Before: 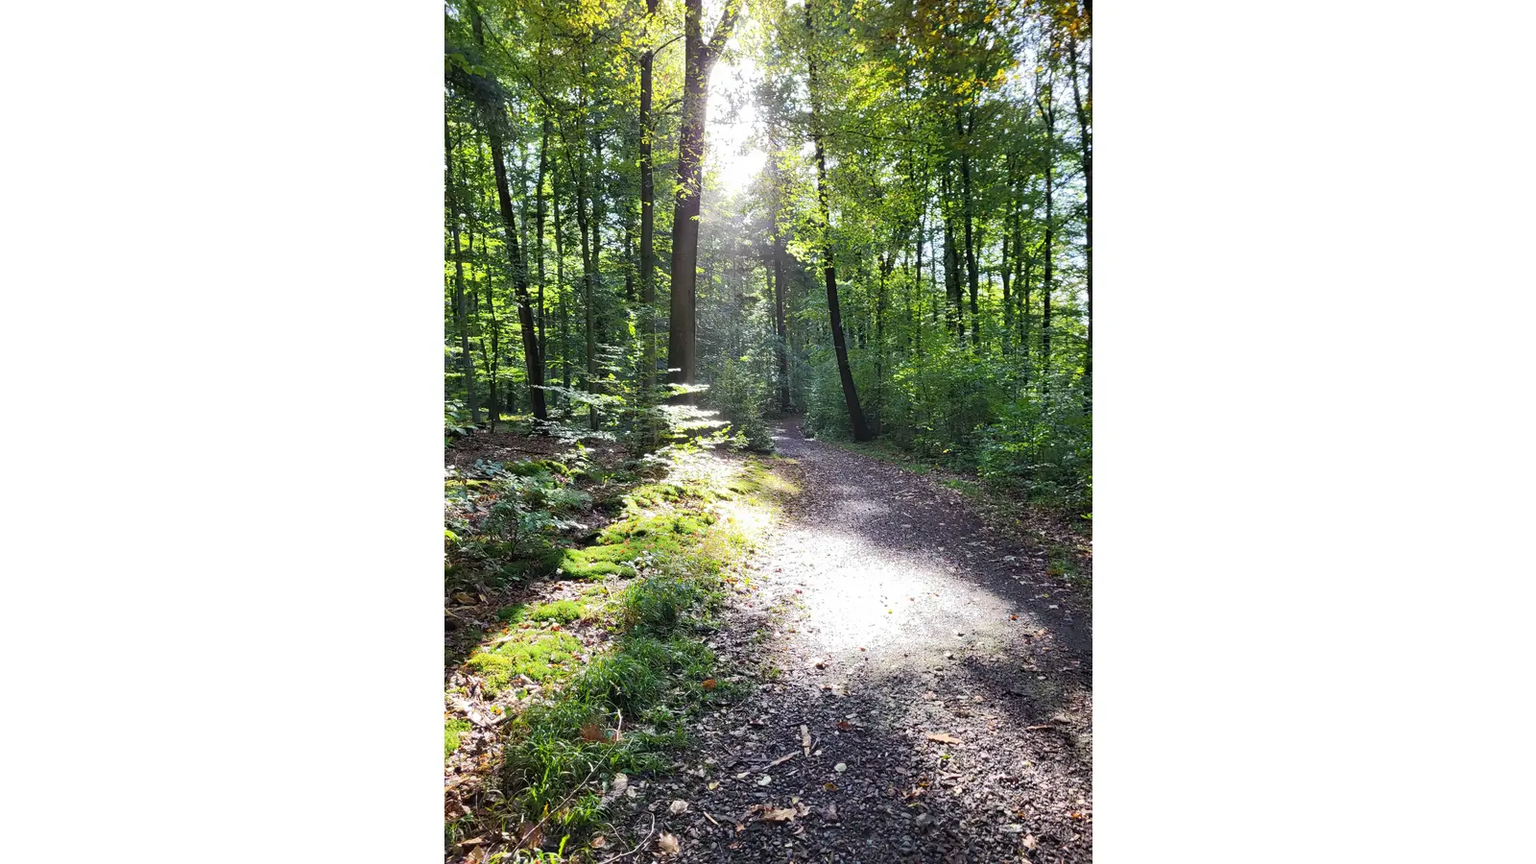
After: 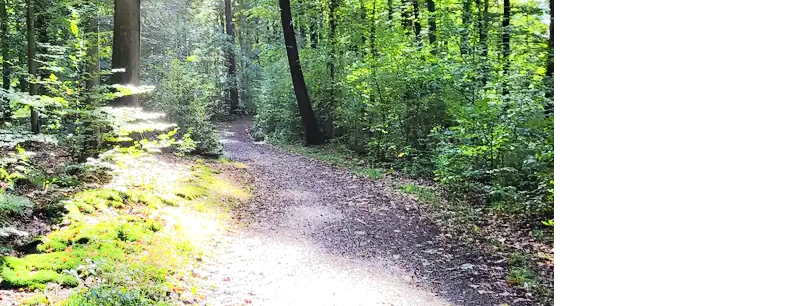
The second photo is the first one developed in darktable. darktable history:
crop: left 36.516%, top 35.02%, right 13.213%, bottom 30.957%
tone equalizer: -7 EV 0.159 EV, -6 EV 0.57 EV, -5 EV 1.18 EV, -4 EV 1.34 EV, -3 EV 1.18 EV, -2 EV 0.6 EV, -1 EV 0.161 EV, edges refinement/feathering 500, mask exposure compensation -1.57 EV, preserve details no
